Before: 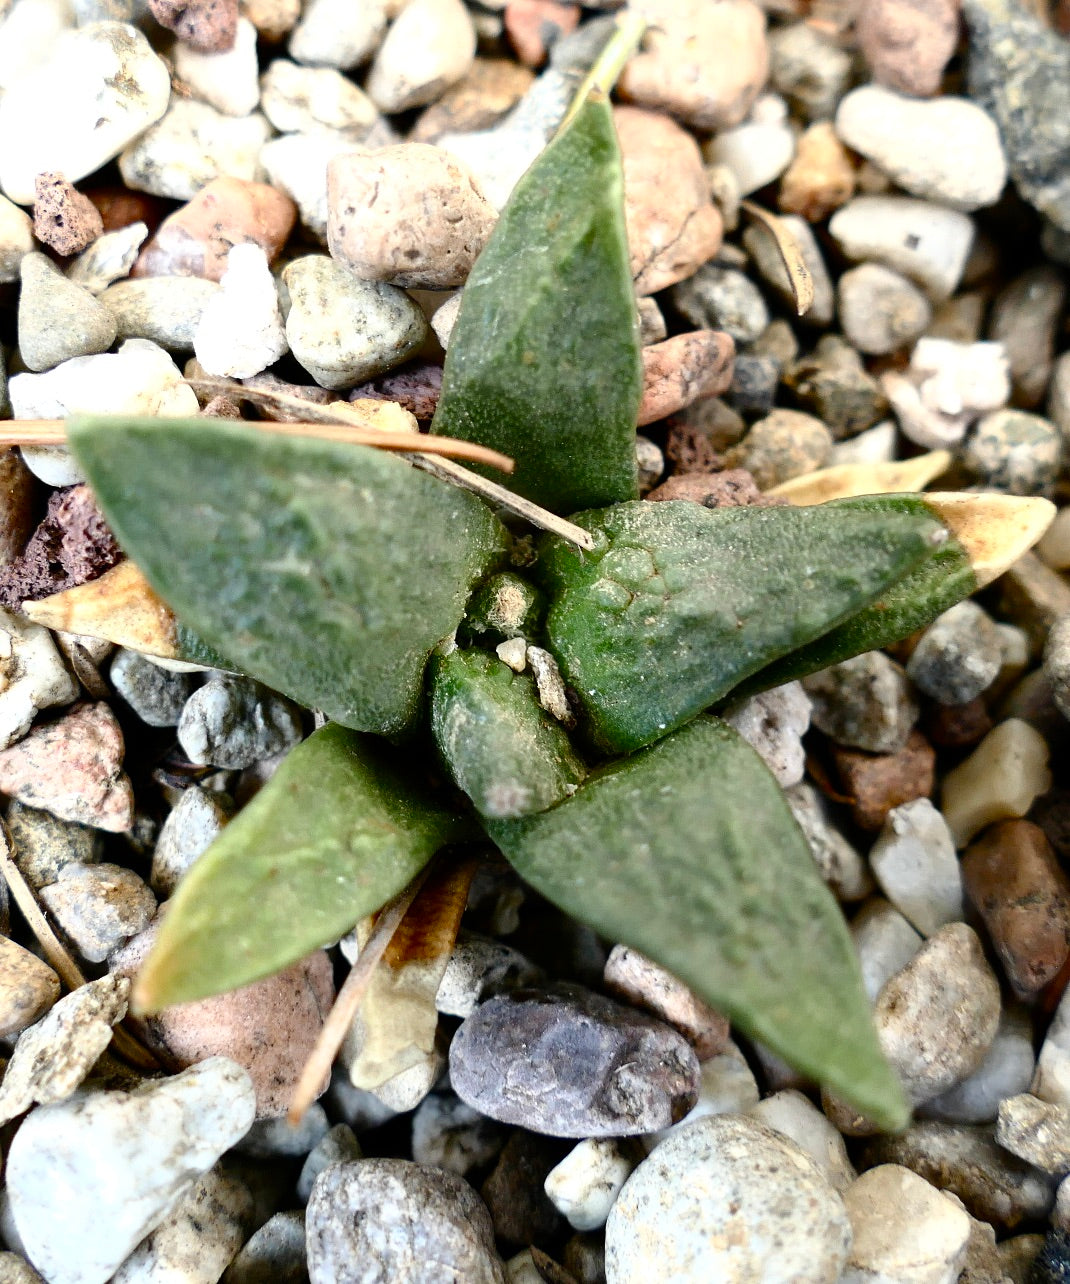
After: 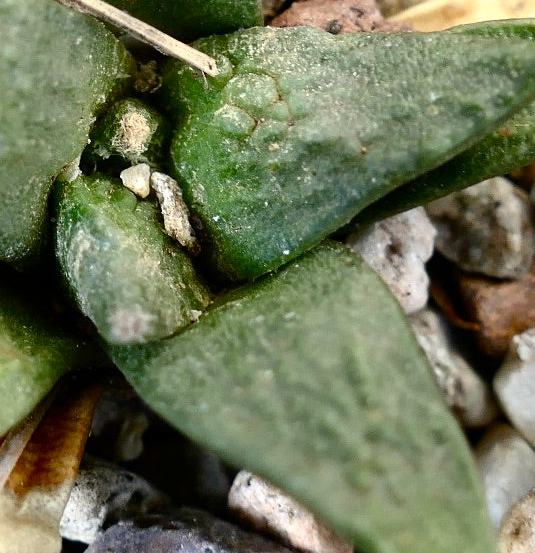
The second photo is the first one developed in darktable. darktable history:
crop: left 35.175%, top 36.983%, right 14.763%, bottom 19.939%
